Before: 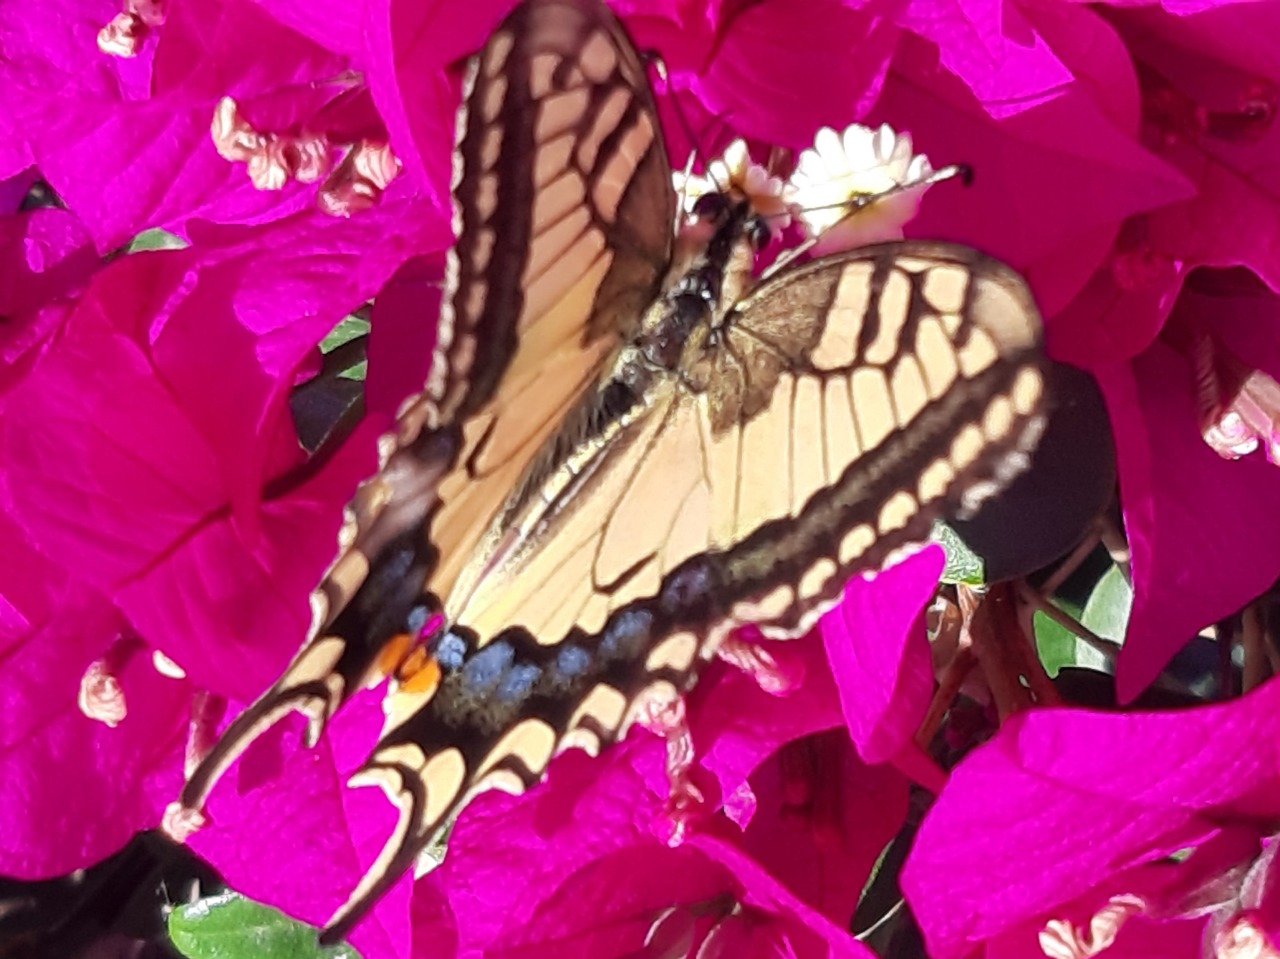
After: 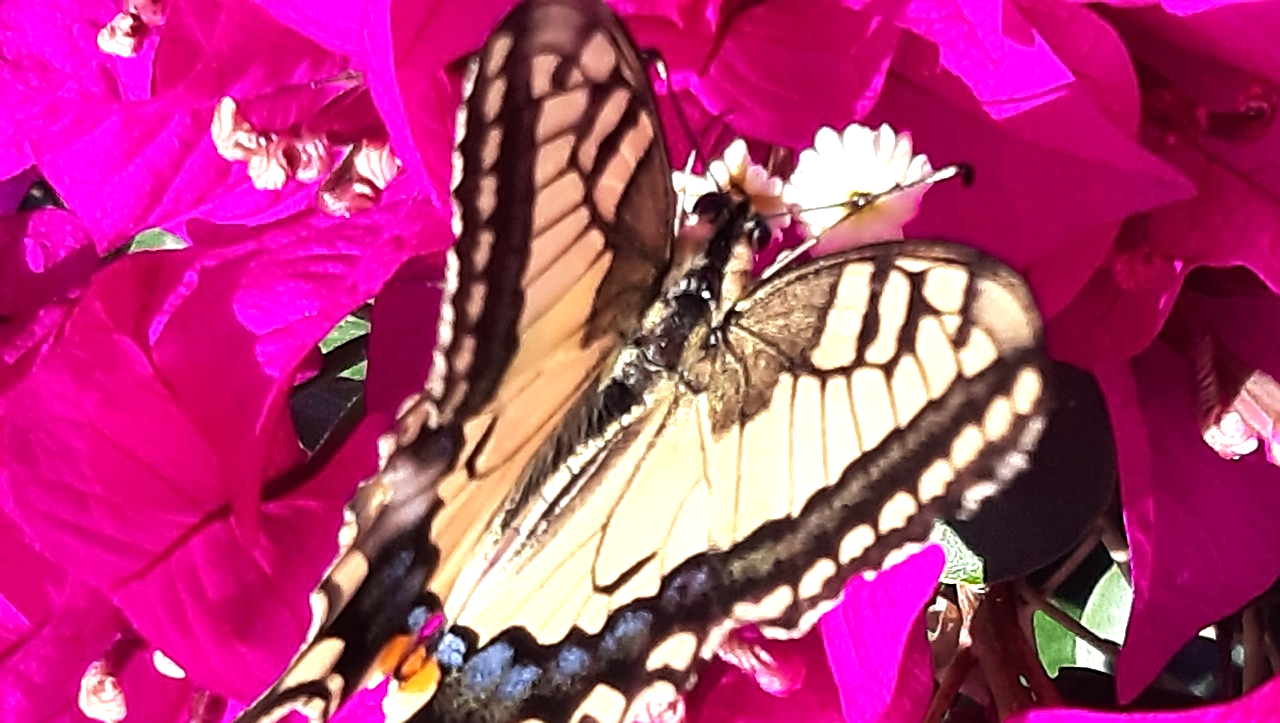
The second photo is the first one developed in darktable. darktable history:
sharpen: amount 0.494
crop: bottom 24.593%
tone equalizer: -8 EV -0.739 EV, -7 EV -0.734 EV, -6 EV -0.602 EV, -5 EV -0.376 EV, -3 EV 0.386 EV, -2 EV 0.6 EV, -1 EV 0.687 EV, +0 EV 0.773 EV, edges refinement/feathering 500, mask exposure compensation -1.57 EV, preserve details no
base curve: preserve colors none
